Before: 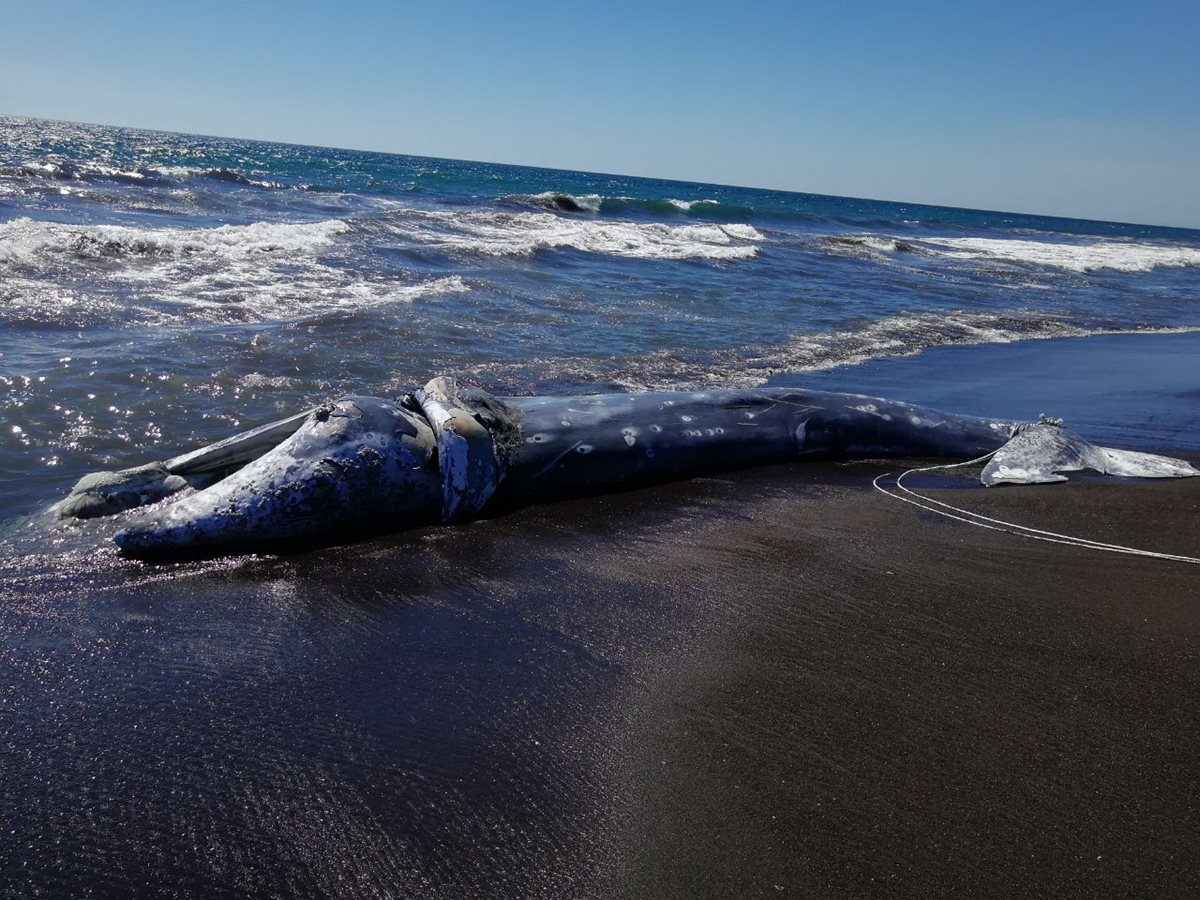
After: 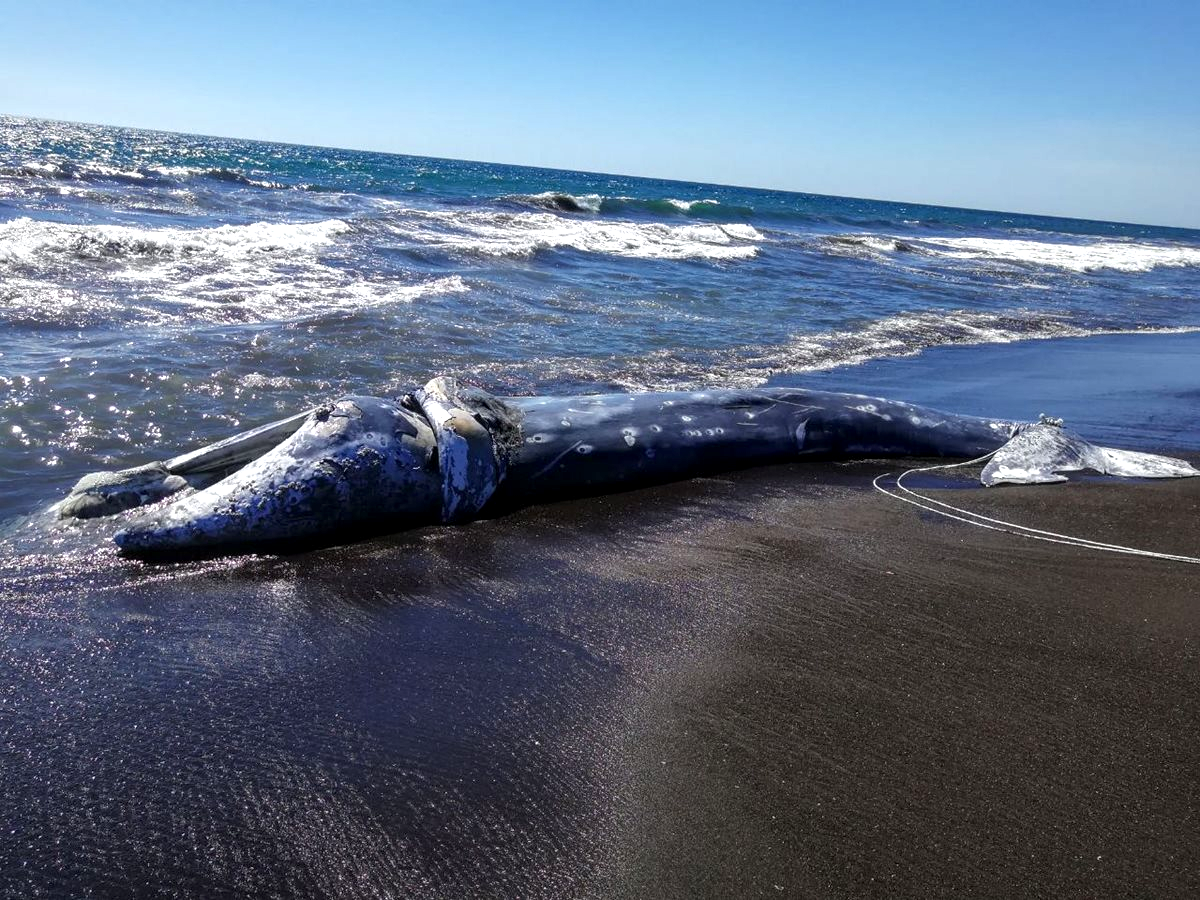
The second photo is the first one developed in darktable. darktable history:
local contrast: on, module defaults
exposure: black level correction 0, exposure 0.701 EV, compensate highlight preservation false
tone equalizer: luminance estimator HSV value / RGB max
